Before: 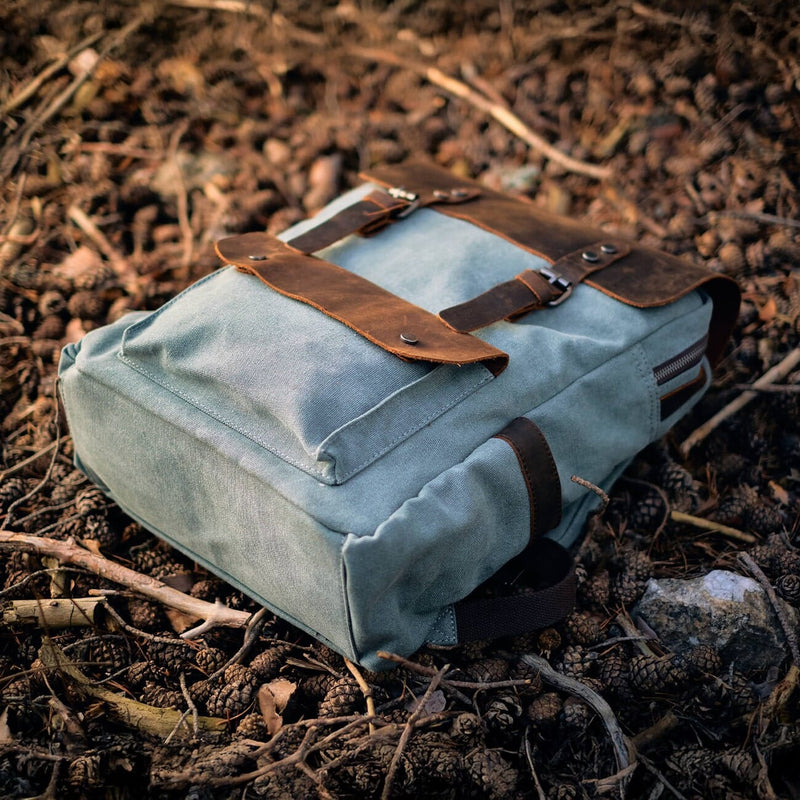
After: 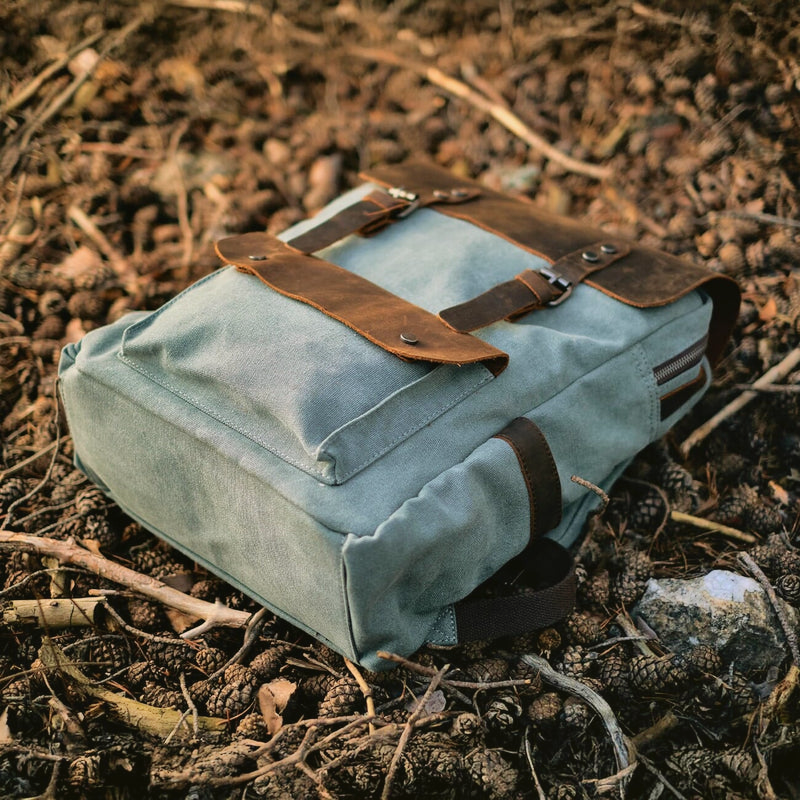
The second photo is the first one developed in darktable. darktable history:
shadows and highlights: low approximation 0.01, soften with gaussian
color balance: mode lift, gamma, gain (sRGB), lift [1.04, 1, 1, 0.97], gamma [1.01, 1, 1, 0.97], gain [0.96, 1, 1, 0.97]
